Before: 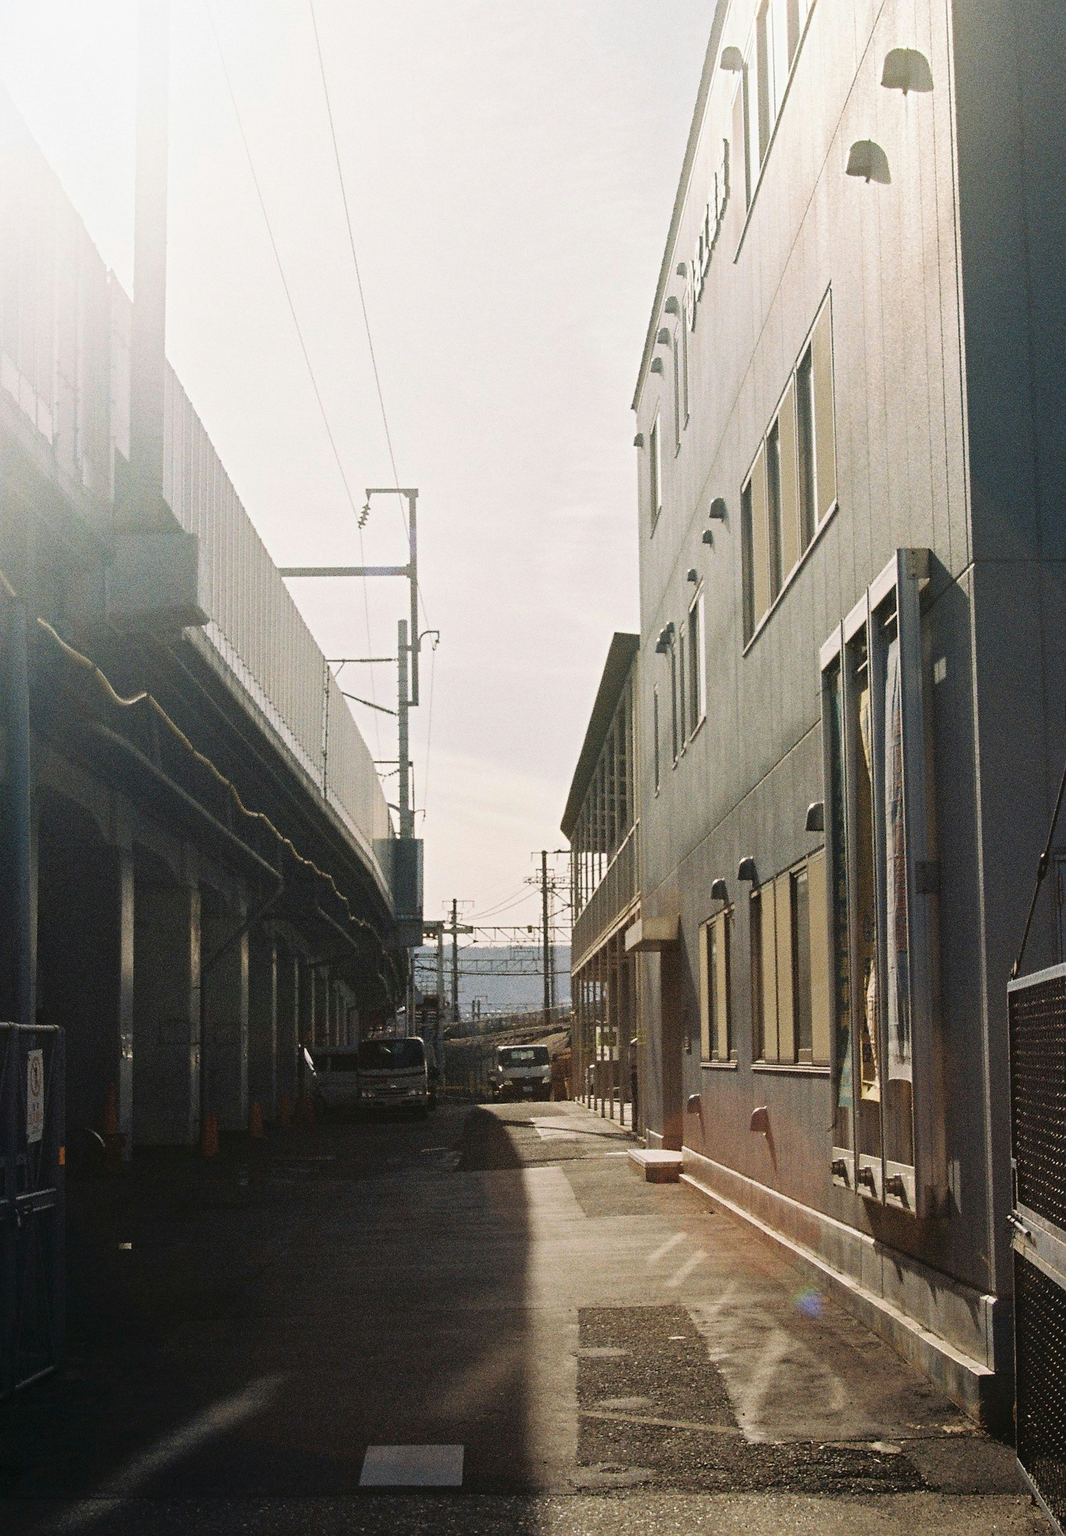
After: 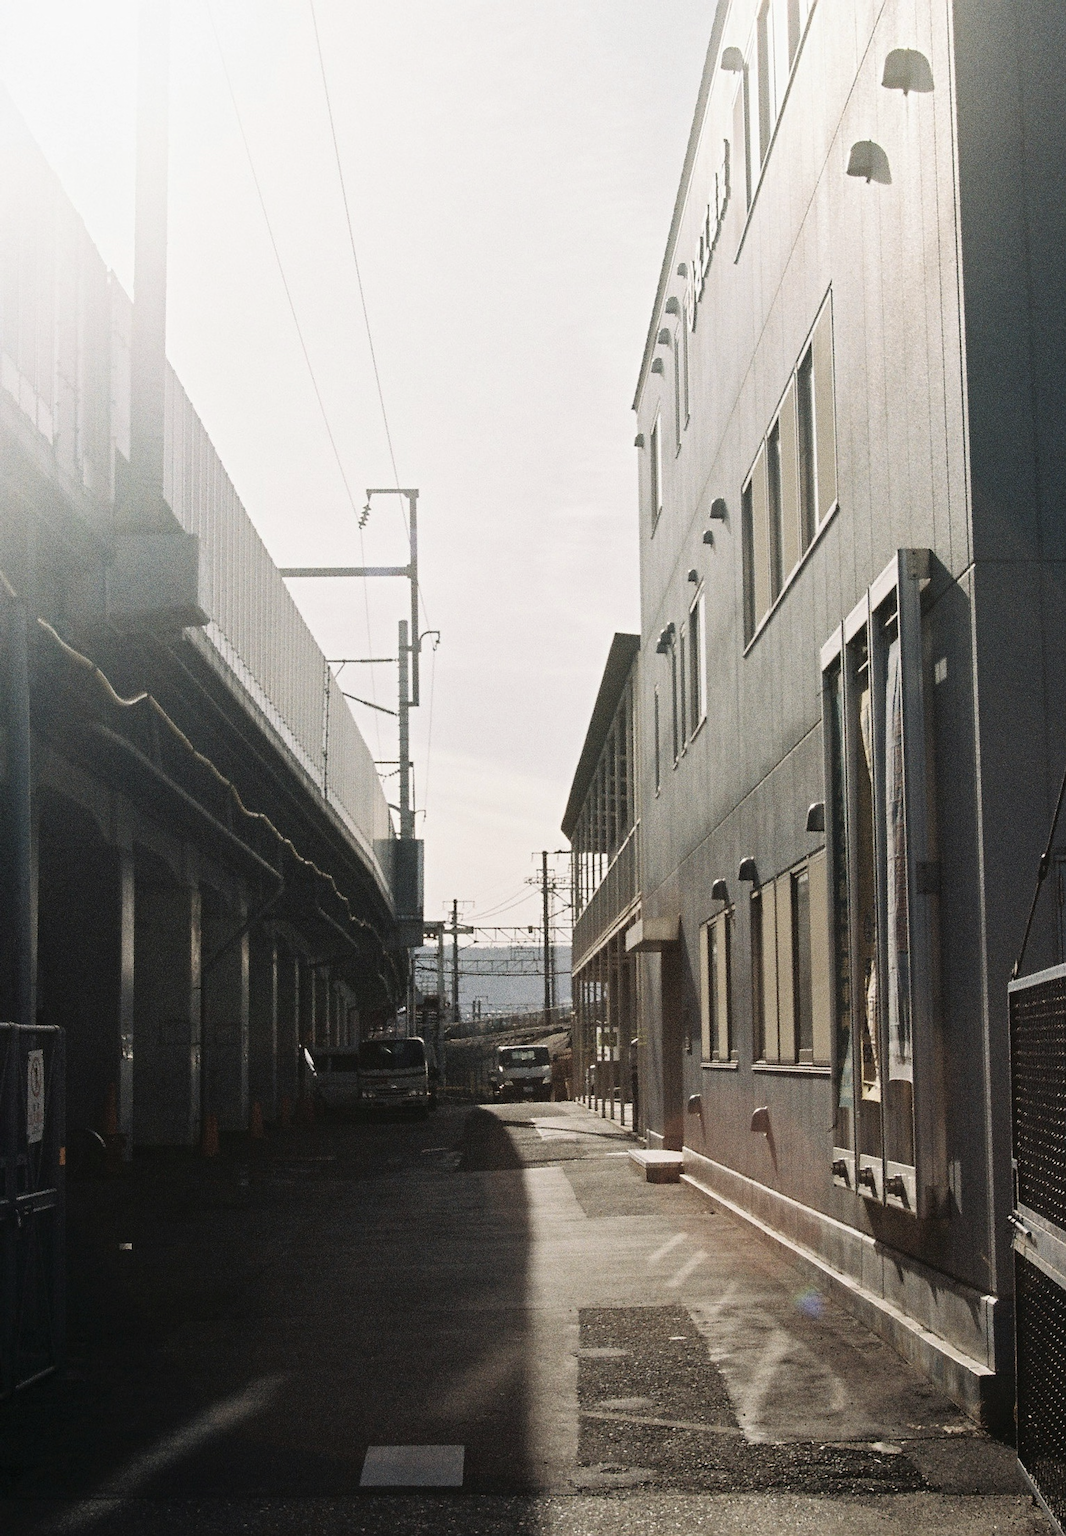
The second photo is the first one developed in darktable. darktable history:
contrast brightness saturation: contrast 0.104, saturation -0.367
